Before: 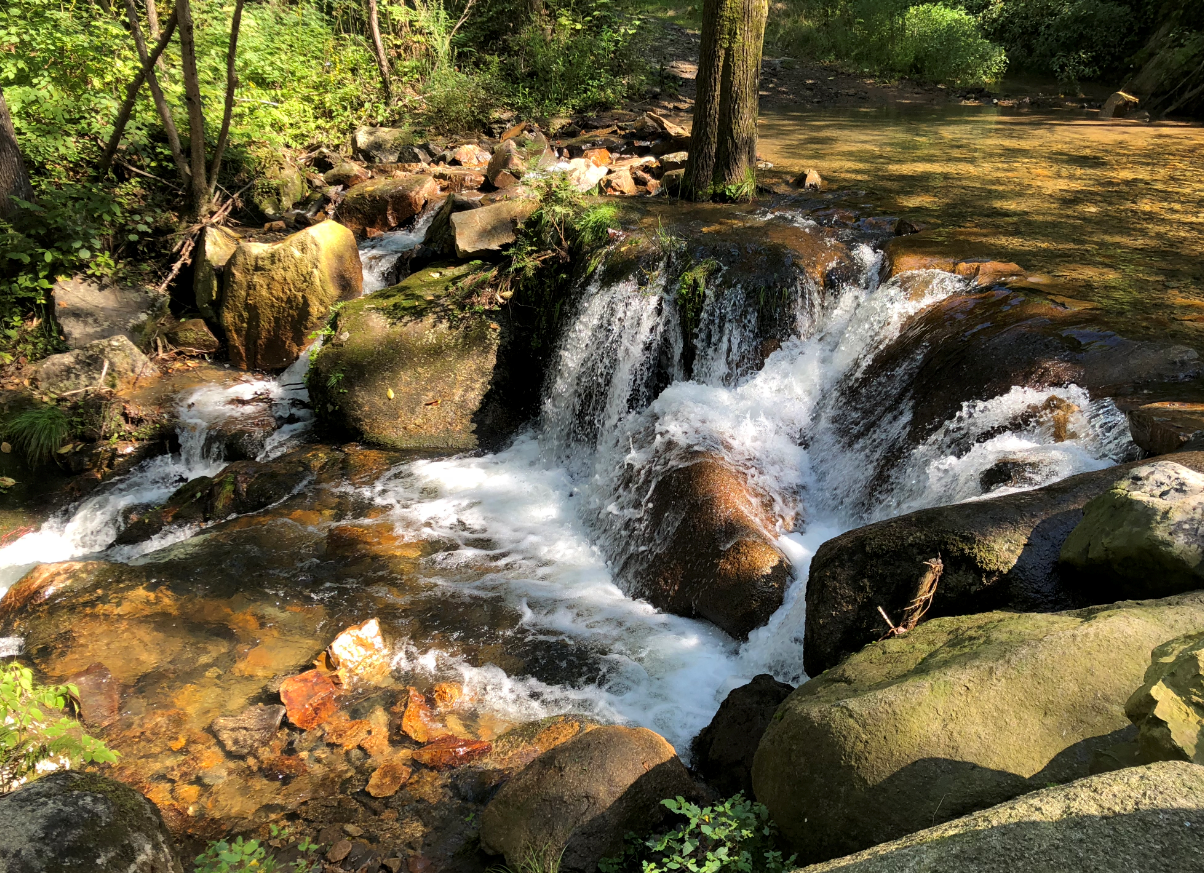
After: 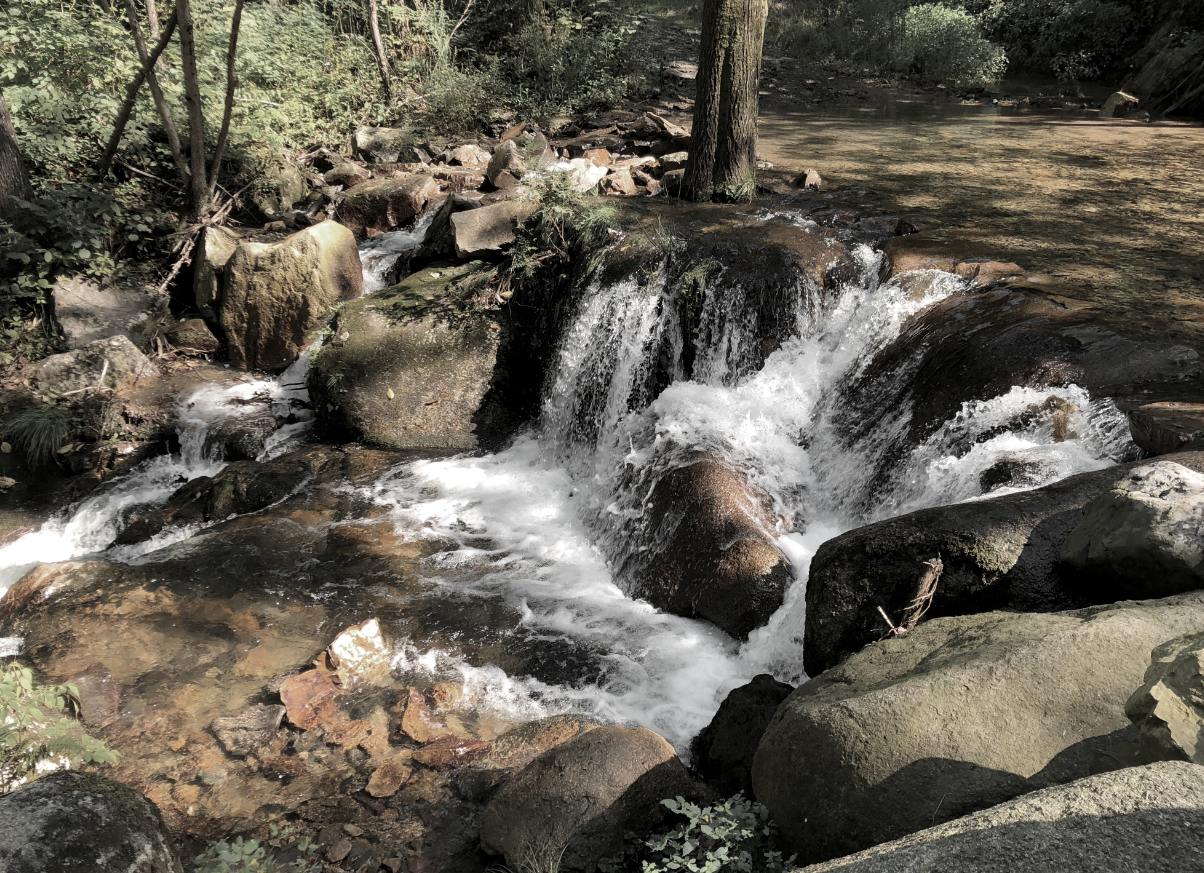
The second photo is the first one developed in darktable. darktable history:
color zones: curves: ch0 [(0, 0.613) (0.01, 0.613) (0.245, 0.448) (0.498, 0.529) (0.642, 0.665) (0.879, 0.777) (0.99, 0.613)]; ch1 [(0, 0.035) (0.121, 0.189) (0.259, 0.197) (0.415, 0.061) (0.589, 0.022) (0.732, 0.022) (0.857, 0.026) (0.991, 0.053)]
